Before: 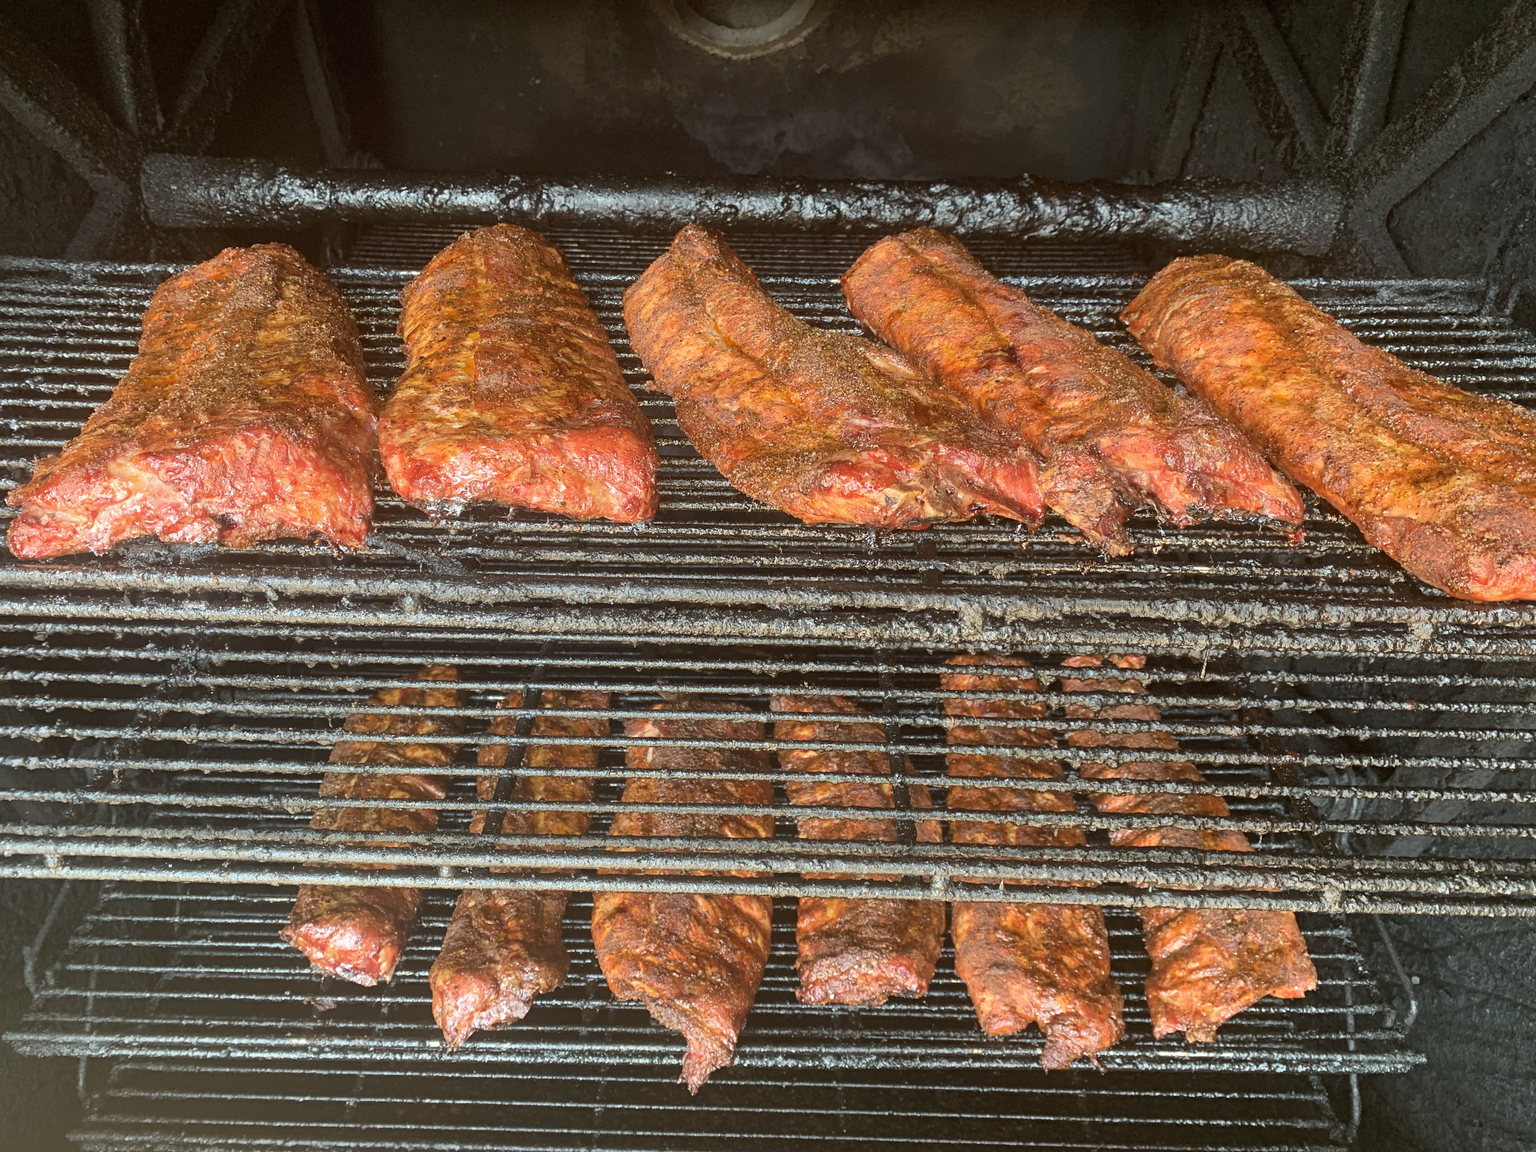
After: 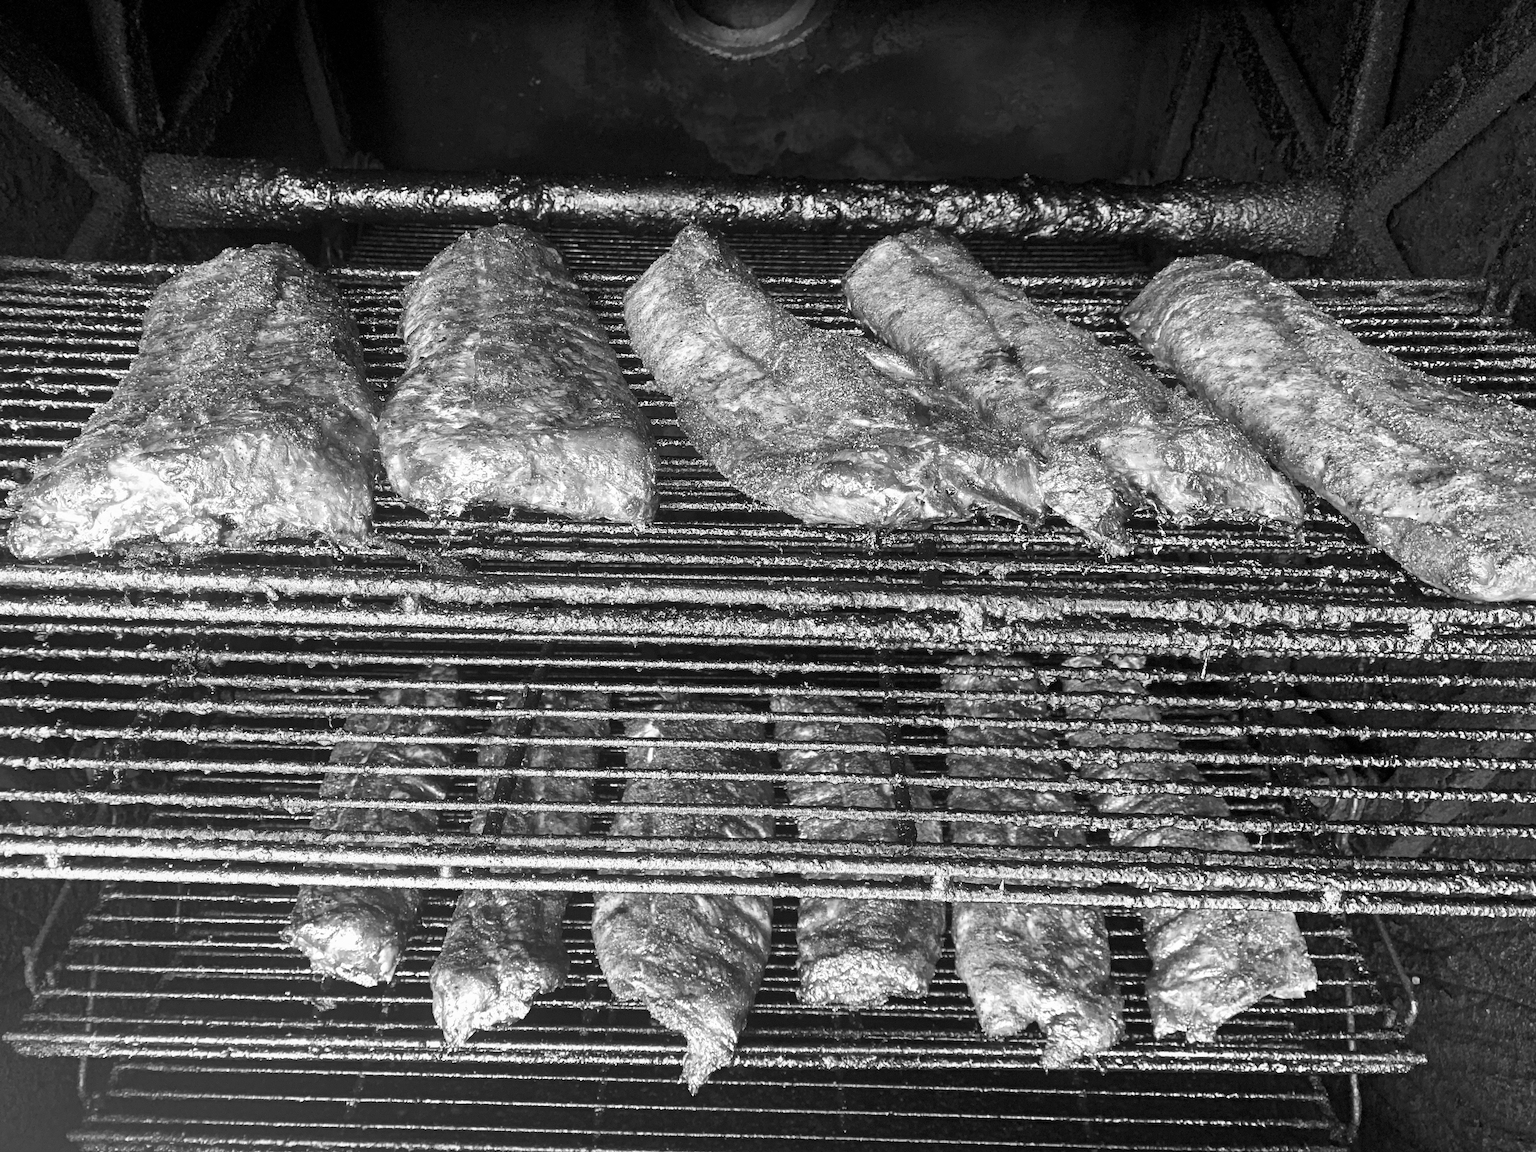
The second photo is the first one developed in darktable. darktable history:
monochrome: a 32, b 64, size 2.3
velvia: on, module defaults
color balance rgb: shadows lift › luminance -7.7%, shadows lift › chroma 2.13%, shadows lift › hue 165.27°, power › luminance -7.77%, power › chroma 1.1%, power › hue 215.88°, highlights gain › luminance 15.15%, highlights gain › chroma 7%, highlights gain › hue 125.57°, global offset › luminance -0.33%, global offset › chroma 0.11%, global offset › hue 165.27°, perceptual saturation grading › global saturation 24.42%, perceptual saturation grading › highlights -24.42%, perceptual saturation grading › mid-tones 24.42%, perceptual saturation grading › shadows 40%, perceptual brilliance grading › global brilliance -5%, perceptual brilliance grading › highlights 24.42%, perceptual brilliance grading › mid-tones 7%, perceptual brilliance grading › shadows -5%
